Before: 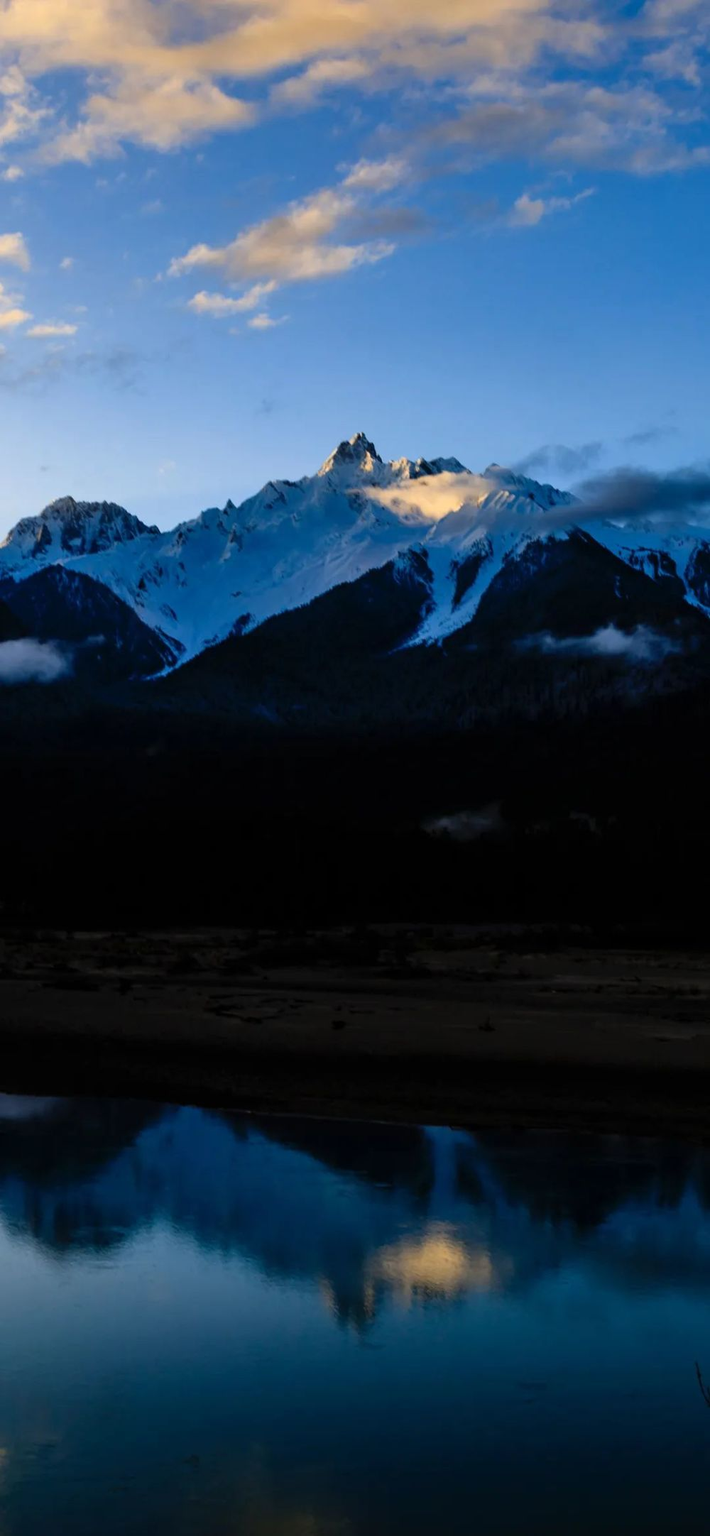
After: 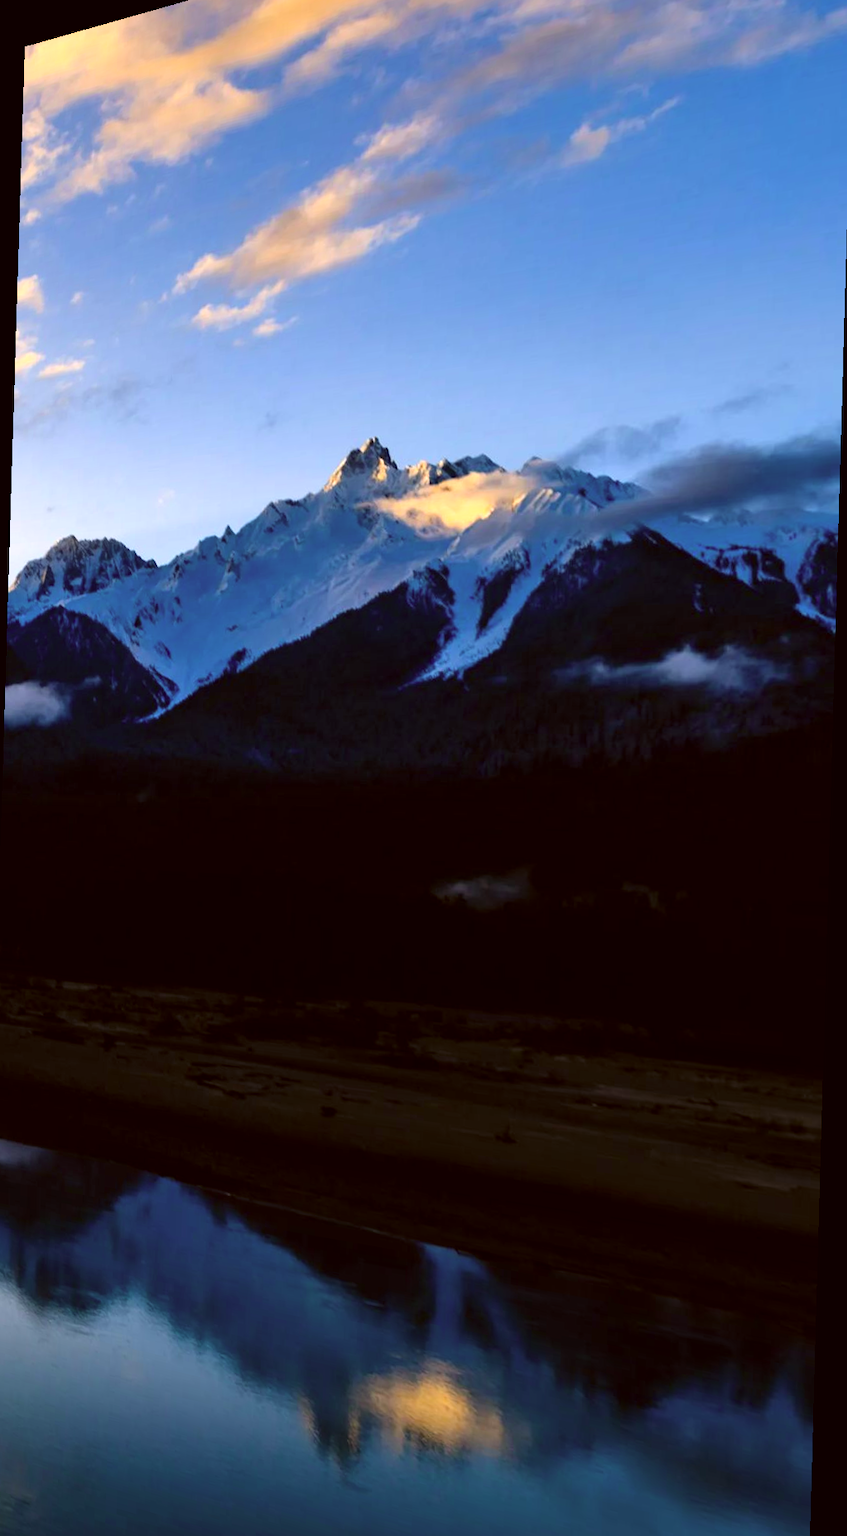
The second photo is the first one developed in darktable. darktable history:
exposure: exposure 0.507 EV, compensate highlight preservation false
color balance rgb: perceptual saturation grading › global saturation 20%, global vibrance 20%
color correction: highlights a* 6.27, highlights b* 8.19, shadows a* 5.94, shadows b* 7.23, saturation 0.9
rotate and perspective: rotation 1.69°, lens shift (vertical) -0.023, lens shift (horizontal) -0.291, crop left 0.025, crop right 0.988, crop top 0.092, crop bottom 0.842
